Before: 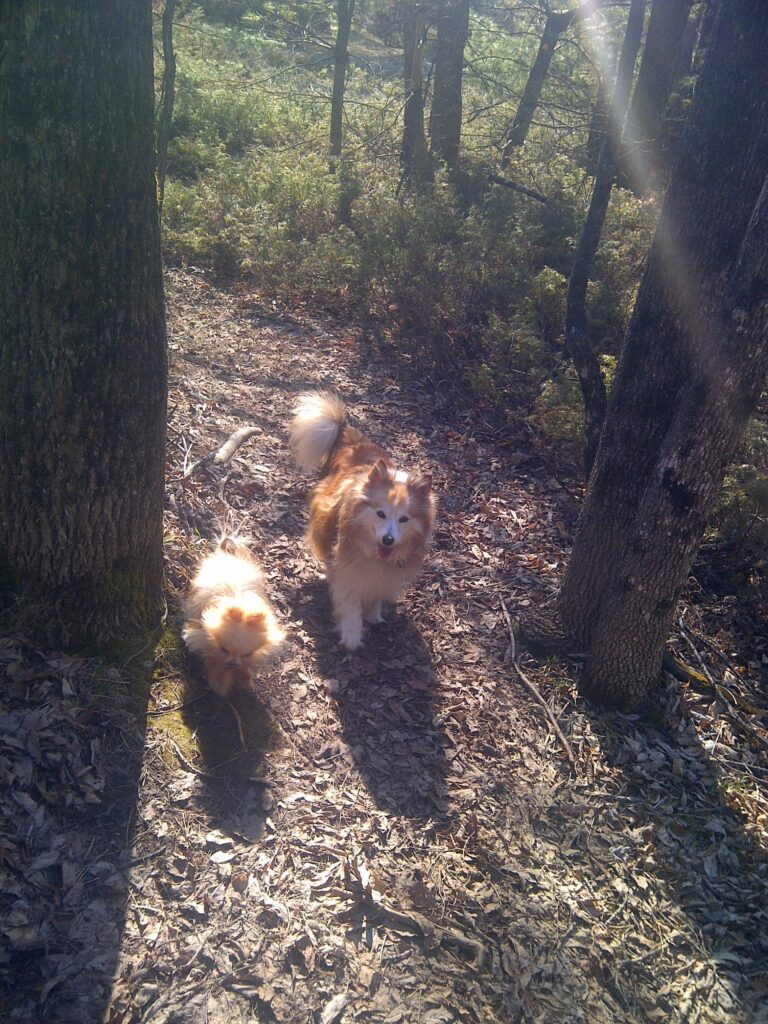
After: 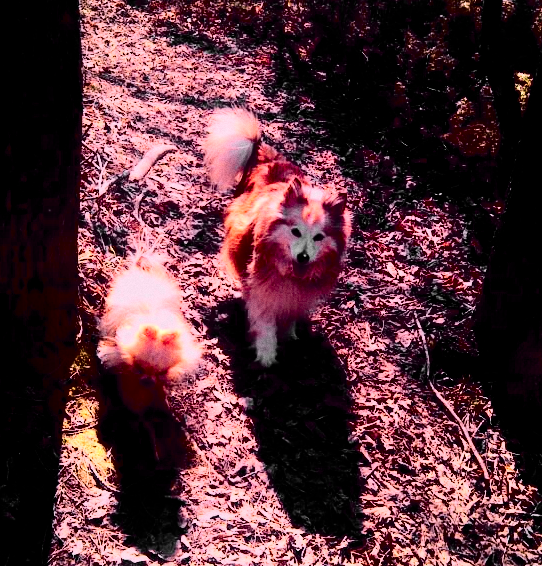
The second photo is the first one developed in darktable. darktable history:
exposure: black level correction 0, exposure 0.7 EV, compensate exposure bias true, compensate highlight preservation false
filmic rgb: black relative exposure -7.65 EV, white relative exposure 4.56 EV, hardness 3.61
color zones: curves: ch0 [(0, 0.447) (0.184, 0.543) (0.323, 0.476) (0.429, 0.445) (0.571, 0.443) (0.714, 0.451) (0.857, 0.452) (1, 0.447)]; ch1 [(0, 0.464) (0.176, 0.46) (0.287, 0.177) (0.429, 0.002) (0.571, 0) (0.714, 0) (0.857, 0) (1, 0.464)], mix 20%
white balance: red 1.188, blue 1.11
crop: left 11.123%, top 27.61%, right 18.3%, bottom 17.034%
contrast brightness saturation: contrast 0.77, brightness -1, saturation 1
grain: coarseness 0.09 ISO
